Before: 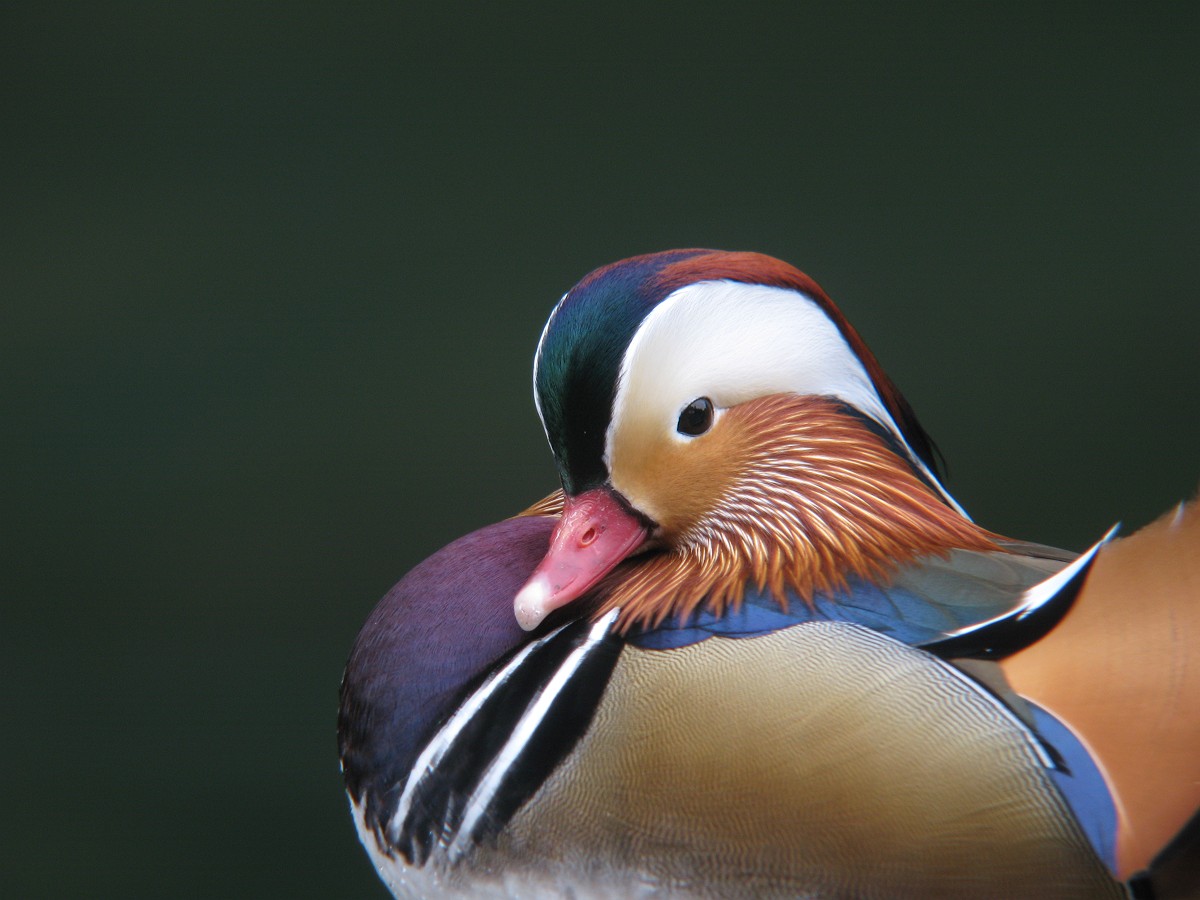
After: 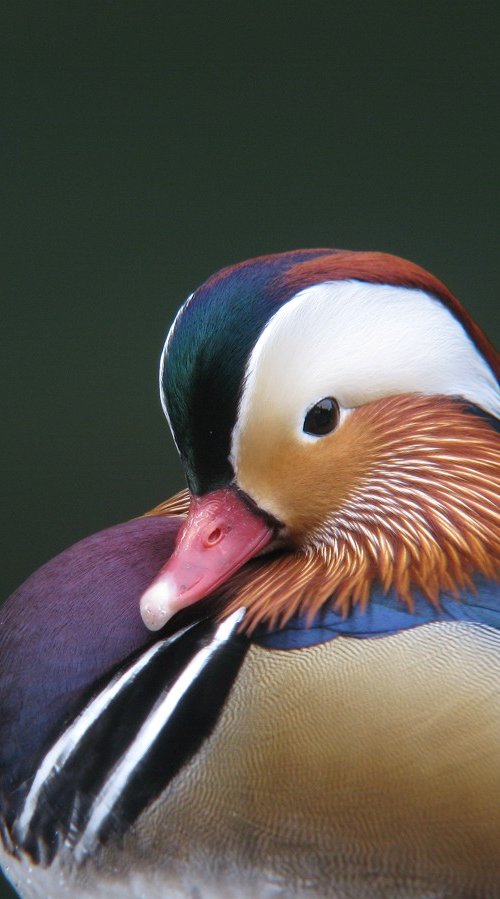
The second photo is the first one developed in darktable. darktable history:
crop: left 31.229%, right 27.105%
